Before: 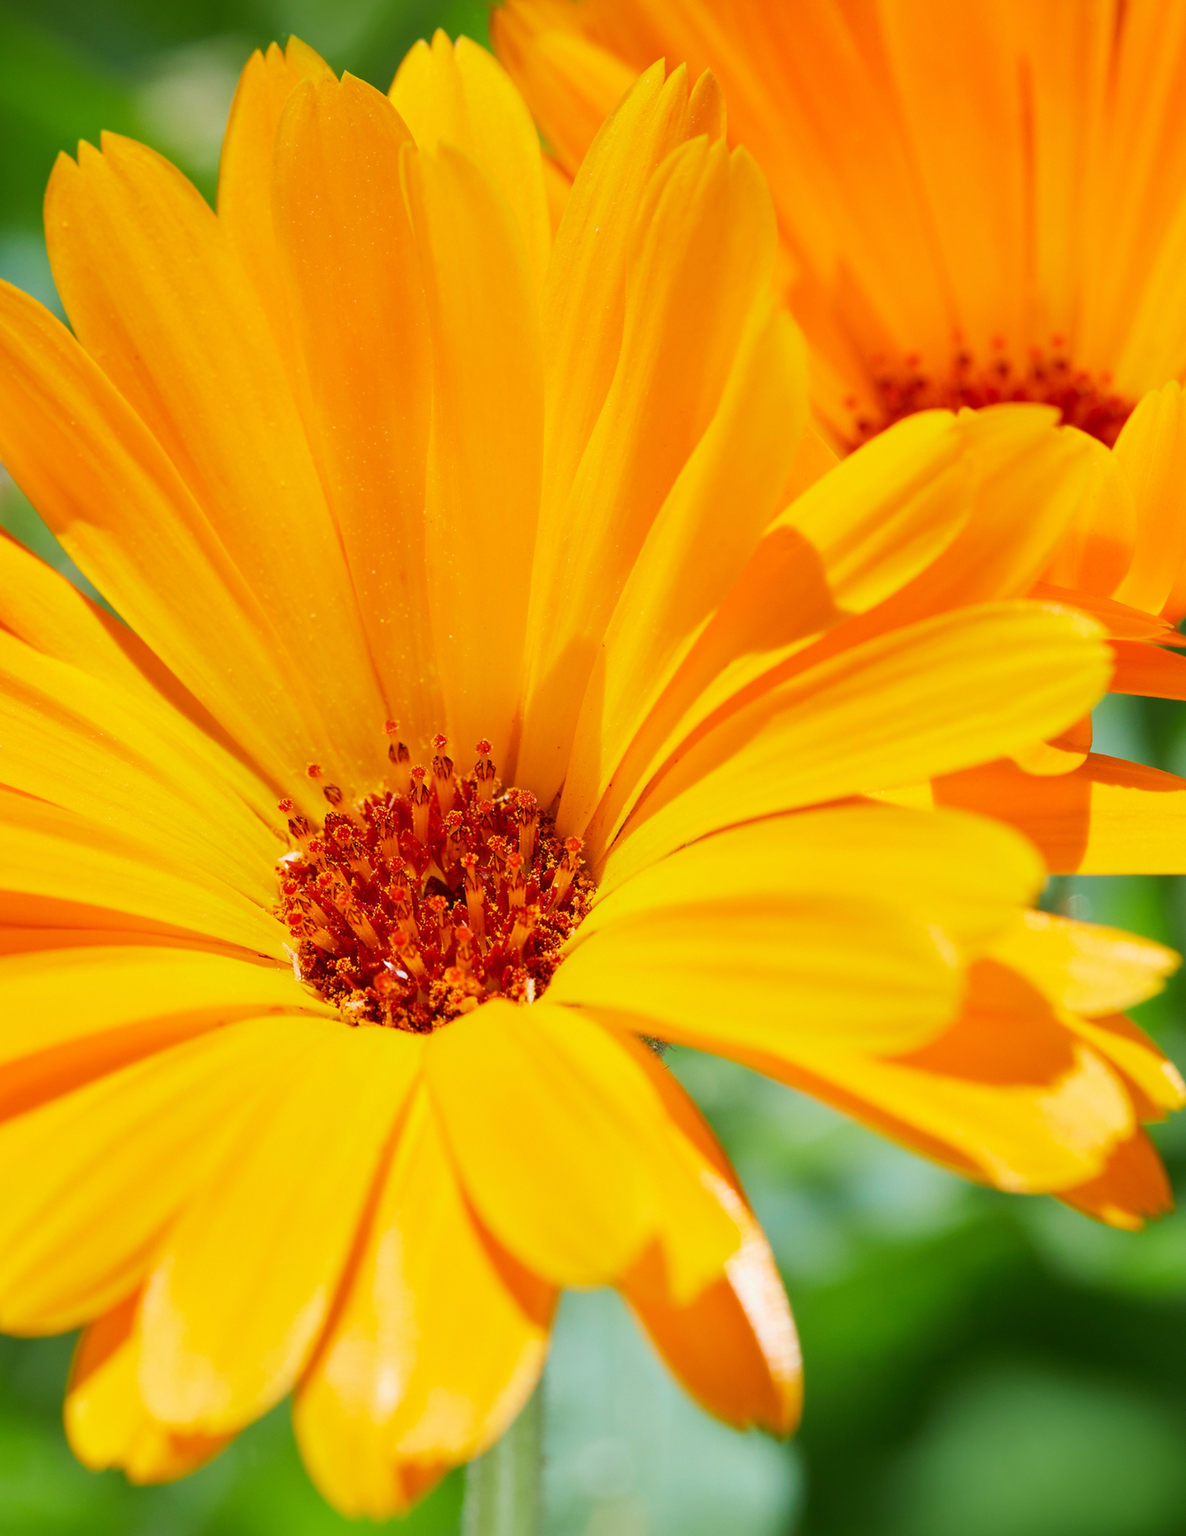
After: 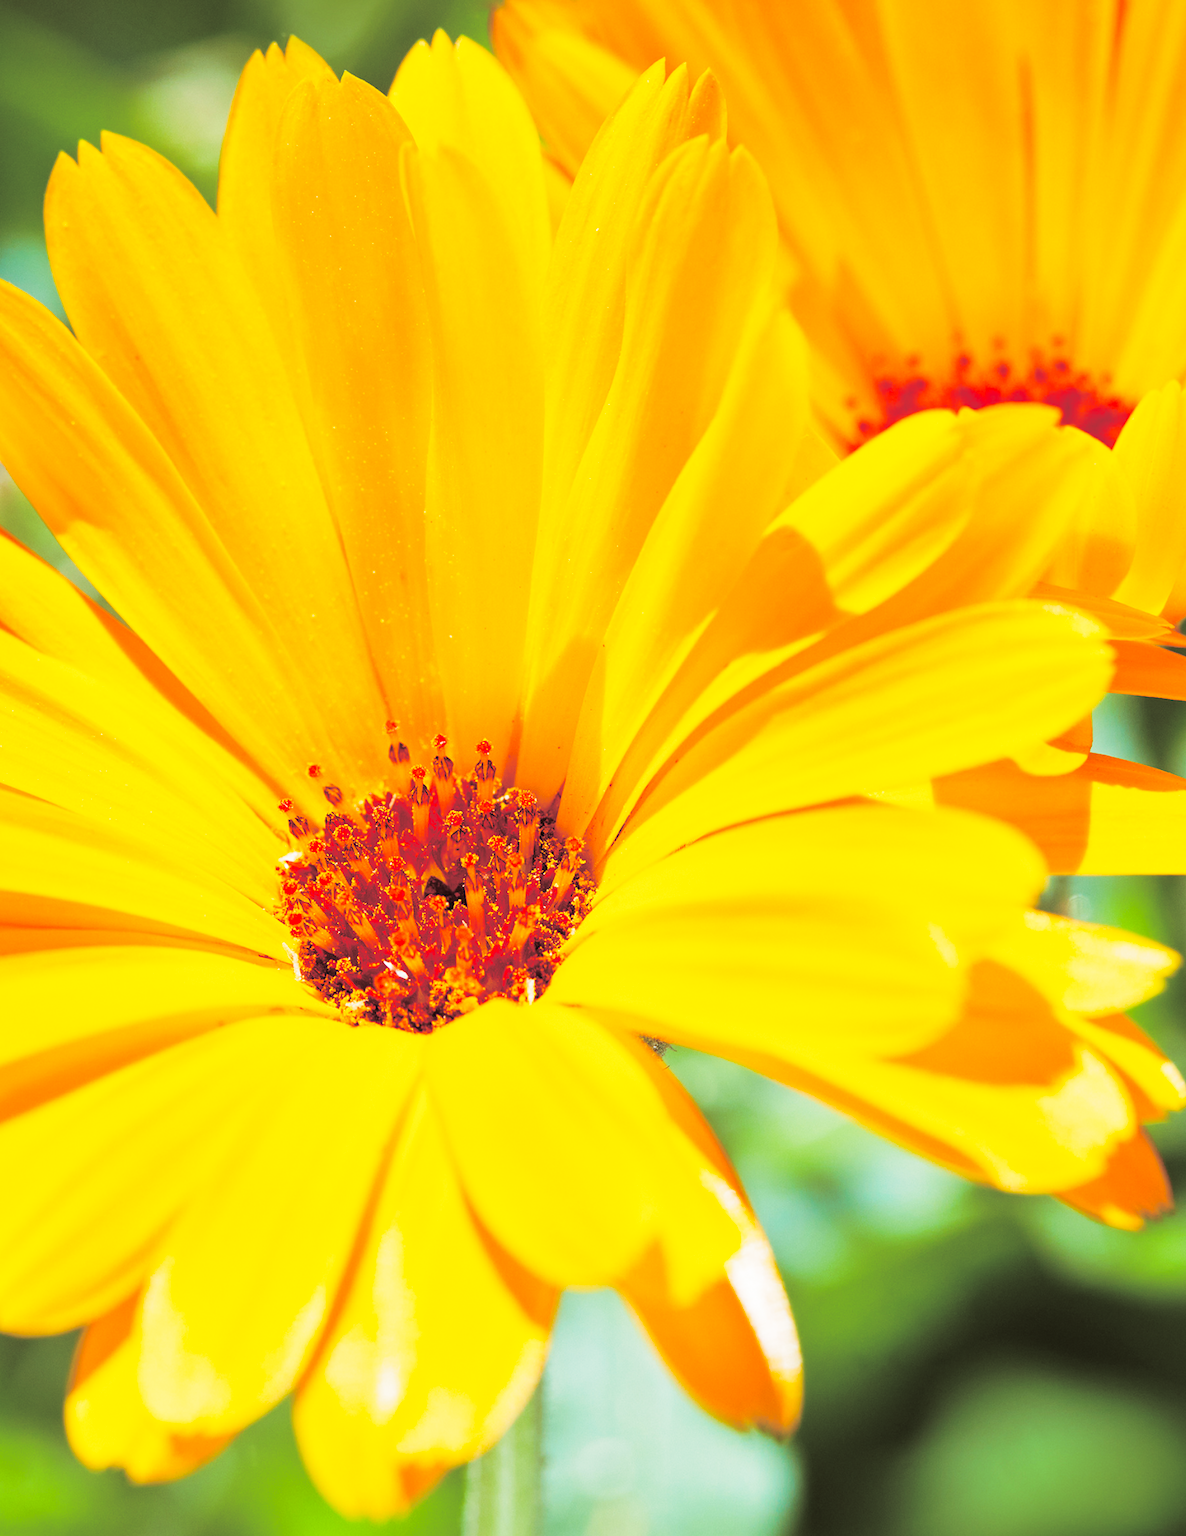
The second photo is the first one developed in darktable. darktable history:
split-toning: shadows › saturation 0.24, highlights › hue 54°, highlights › saturation 0.24
haze removal: adaptive false
exposure: black level correction 0.001, compensate highlight preservation false
base curve: curves: ch0 [(0, 0) (0.028, 0.03) (0.121, 0.232) (0.46, 0.748) (0.859, 0.968) (1, 1)], preserve colors none
